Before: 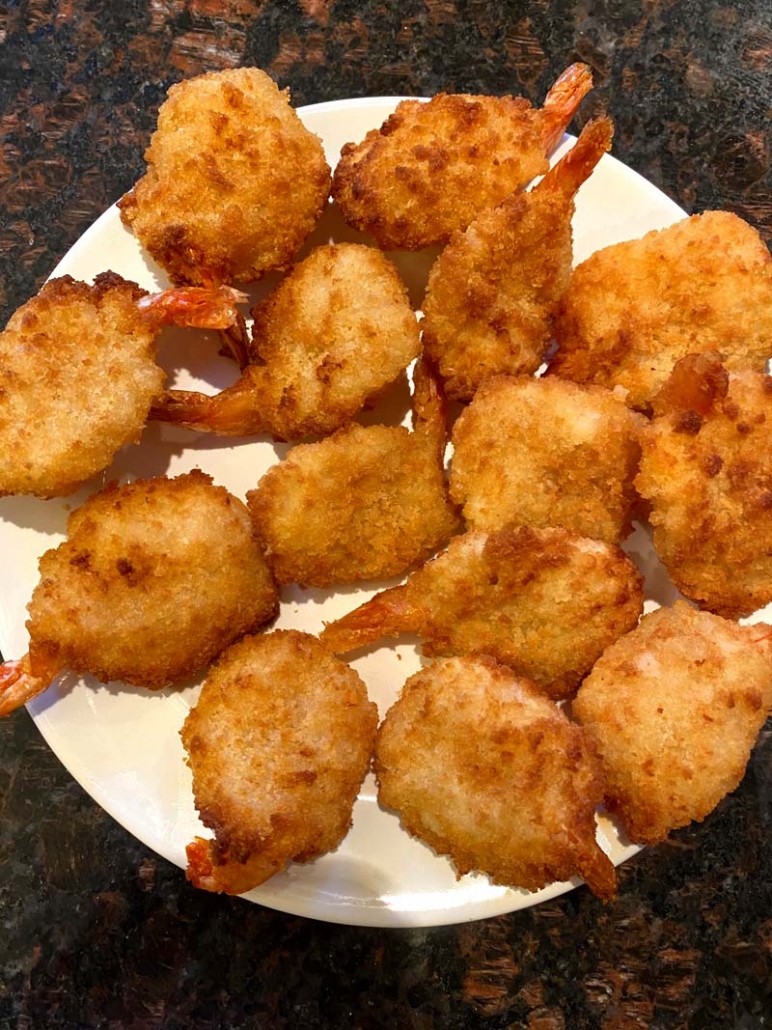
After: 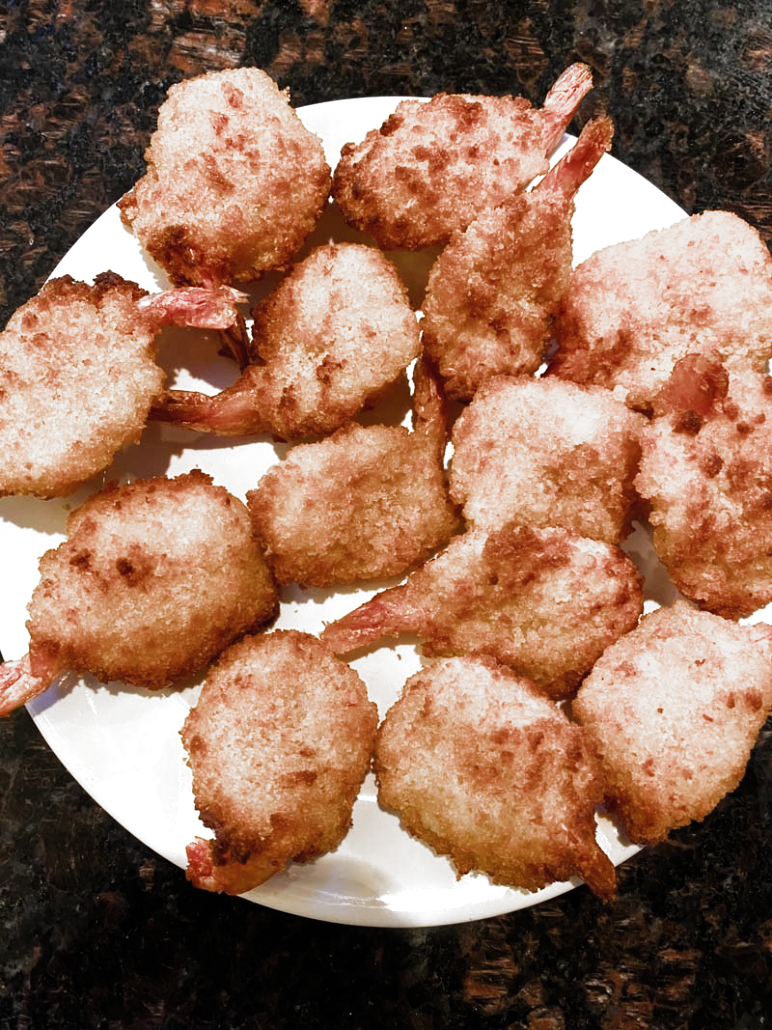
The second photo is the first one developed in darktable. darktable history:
filmic rgb: black relative exposure -8.01 EV, white relative exposure 2.19 EV, hardness 6.95, color science v5 (2021), iterations of high-quality reconstruction 0, contrast in shadows safe, contrast in highlights safe
exposure: black level correction 0, exposure 0 EV, compensate highlight preservation false
